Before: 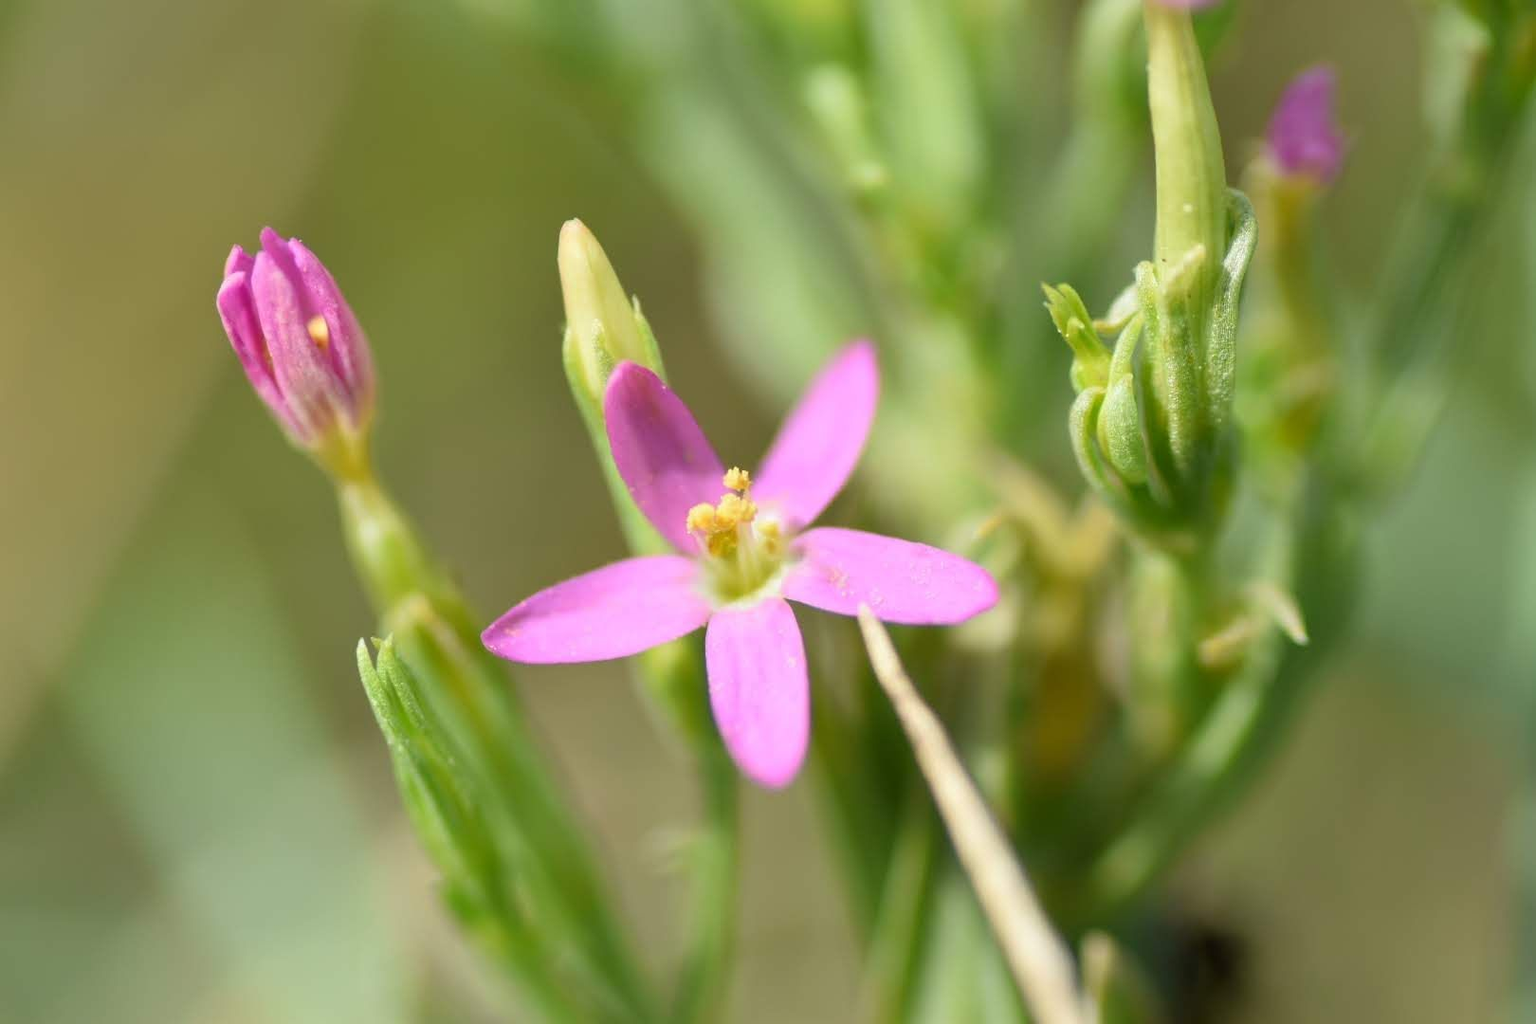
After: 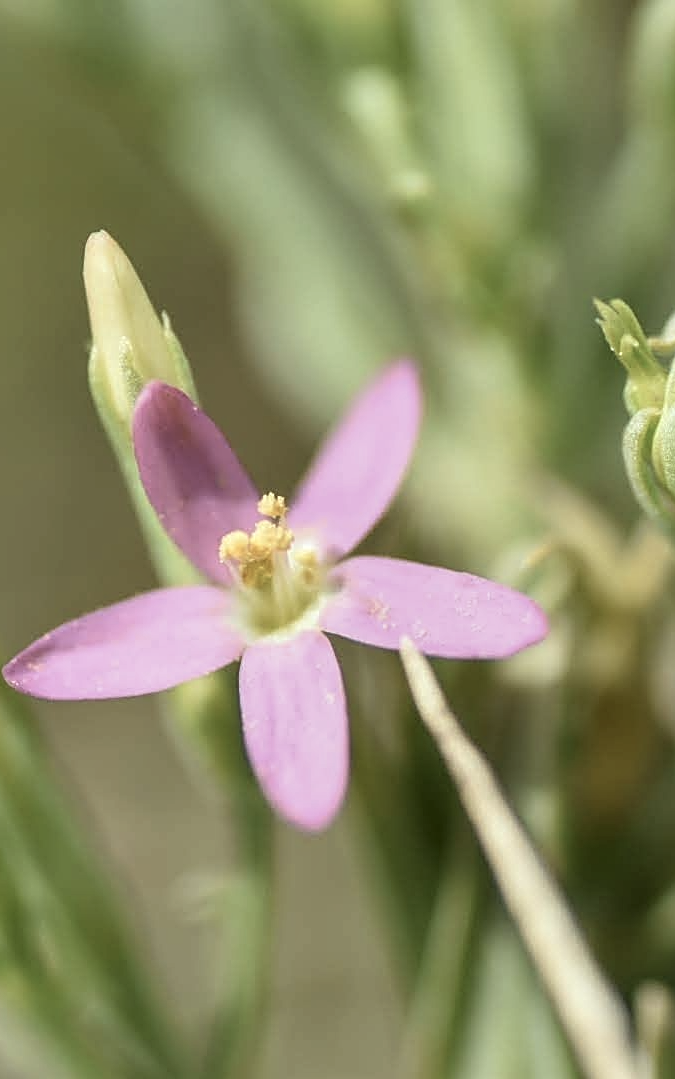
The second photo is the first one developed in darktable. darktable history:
exposure: black level correction 0.001, exposure -0.2 EV, compensate highlight preservation false
sharpen: on, module defaults
crop: left 31.229%, right 27.105%
color contrast: green-magenta contrast 0.8, blue-yellow contrast 1.1, unbound 0
white balance: red 1.123, blue 0.83
local contrast: detail 130%
color correction: highlights a* -12.64, highlights b* -18.1, saturation 0.7
